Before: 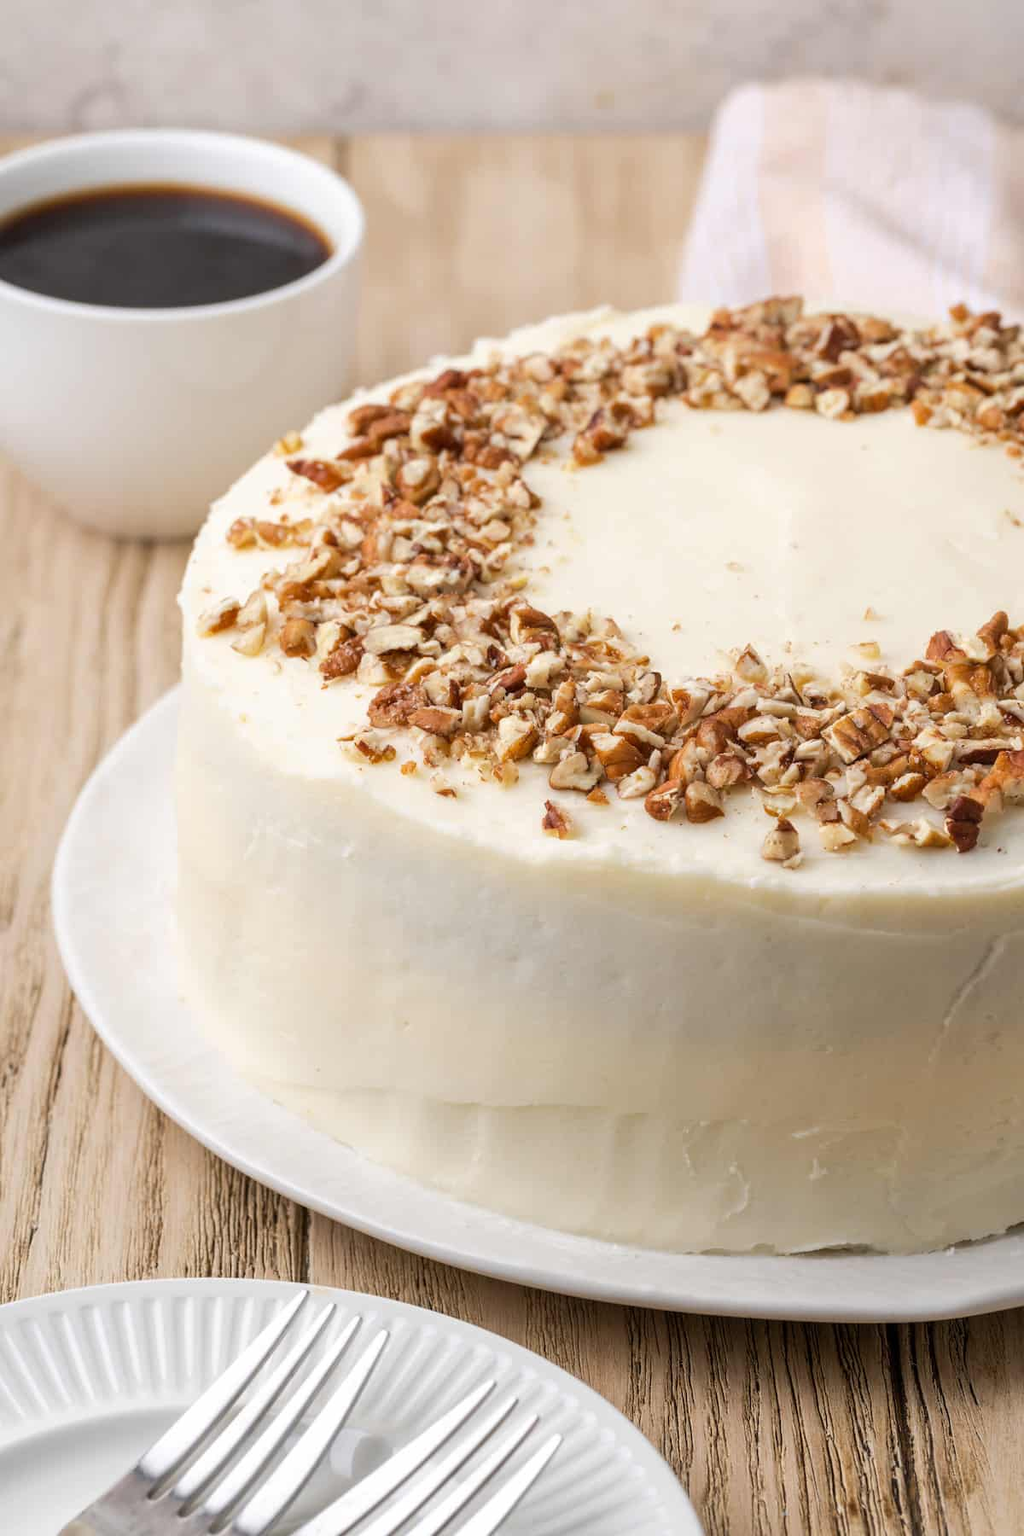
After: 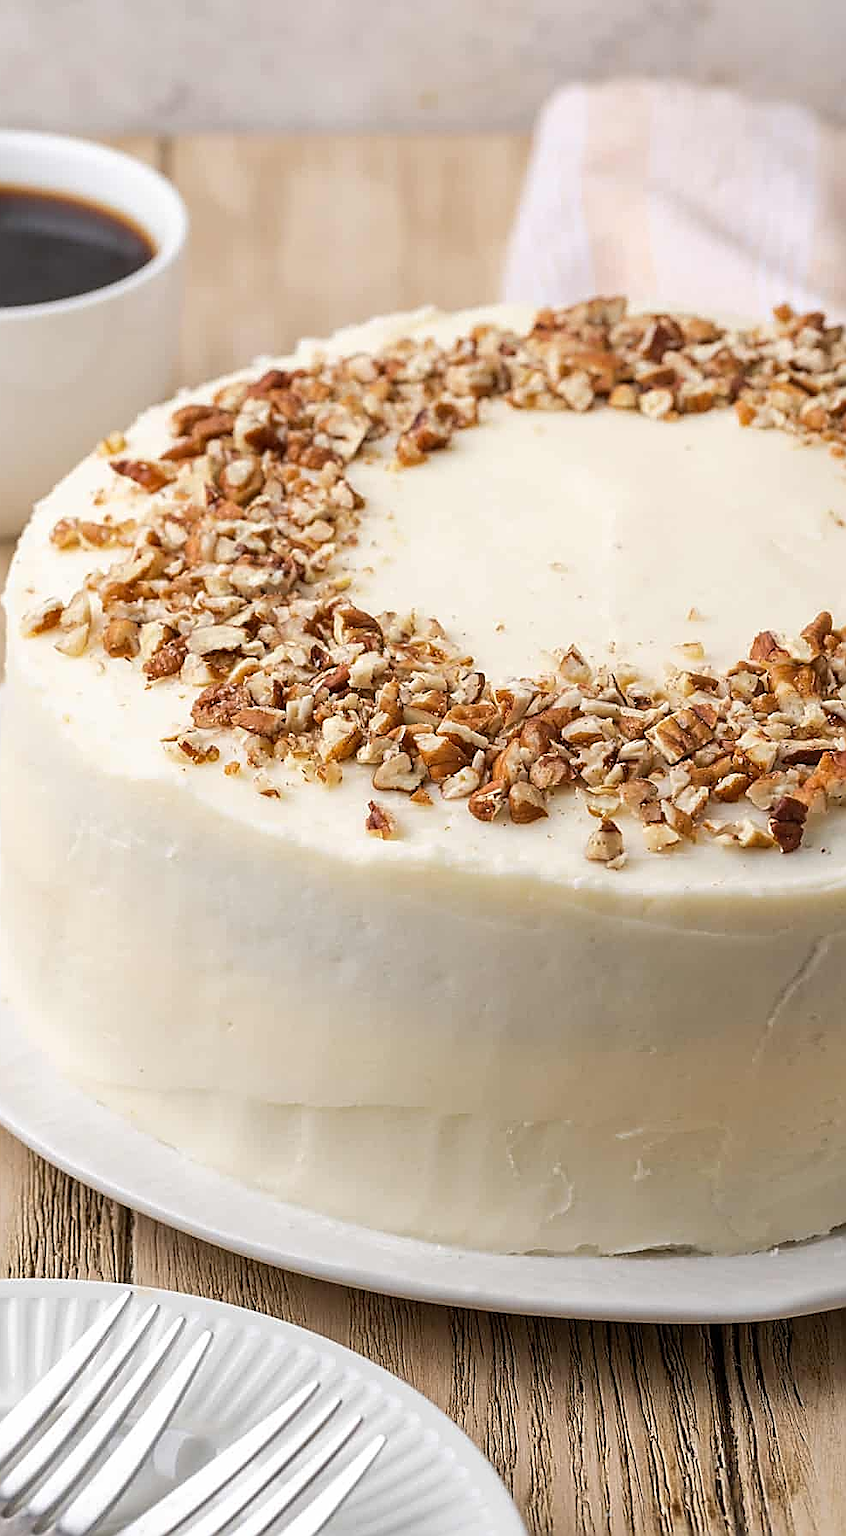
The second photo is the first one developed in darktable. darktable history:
crop: left 17.332%, bottom 0.027%
sharpen: radius 1.635, amount 1.305
